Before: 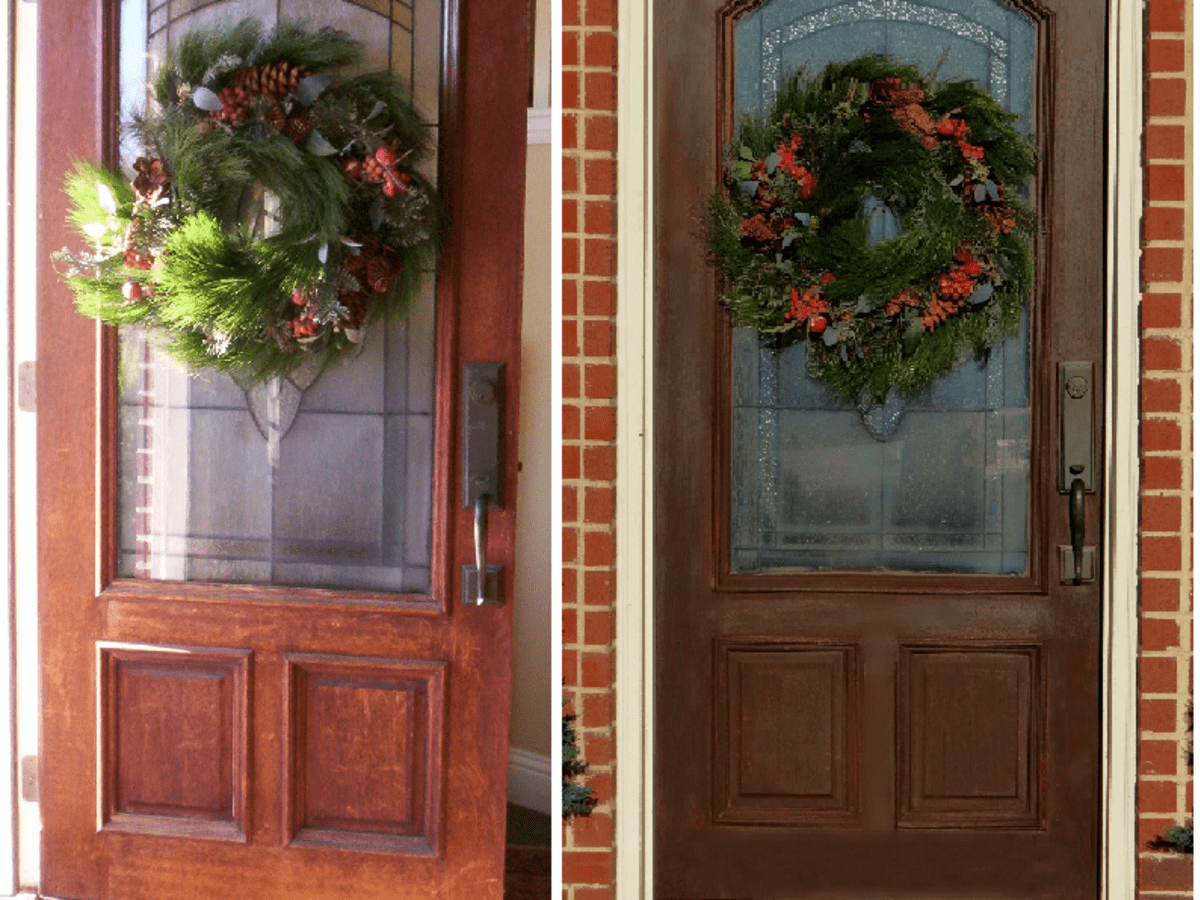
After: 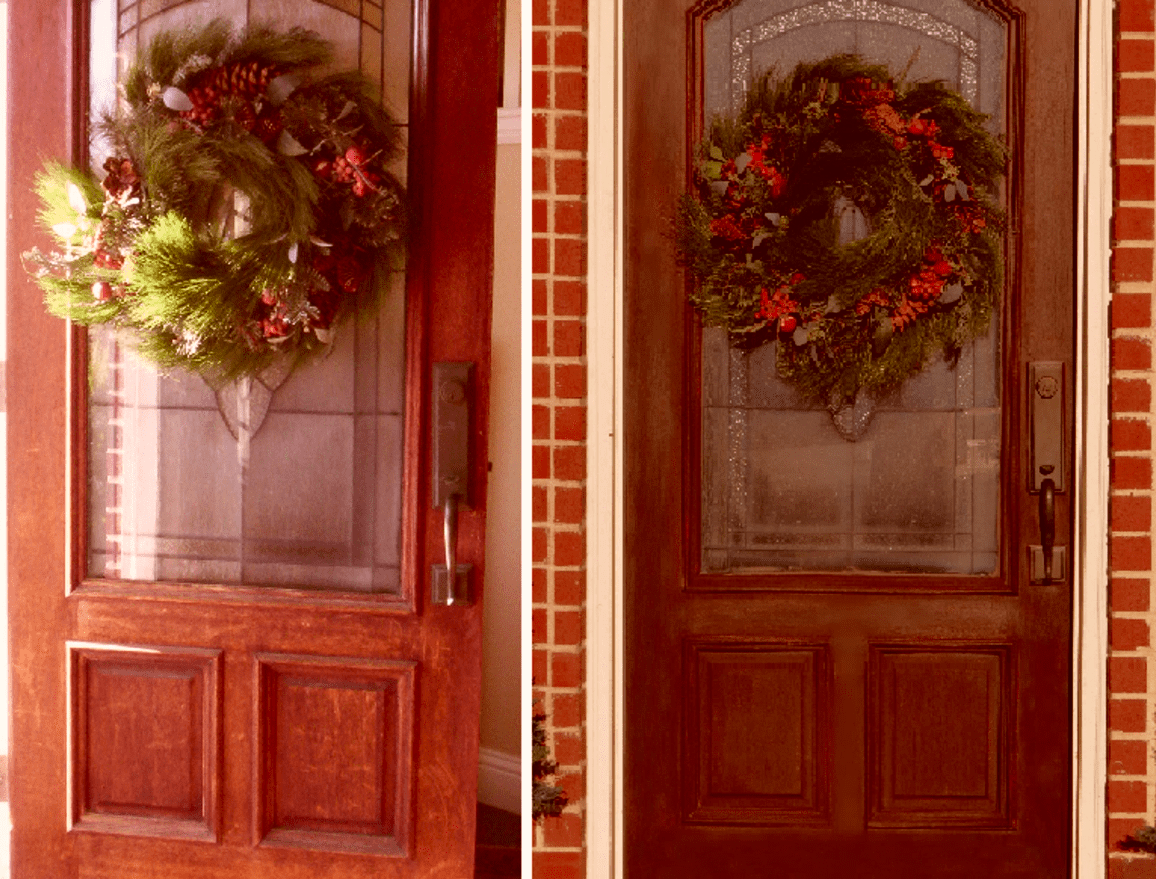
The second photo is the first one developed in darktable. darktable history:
color correction: highlights a* 9.03, highlights b* 8.71, shadows a* 40, shadows b* 40, saturation 0.8
crop and rotate: left 2.536%, right 1.107%, bottom 2.246%
